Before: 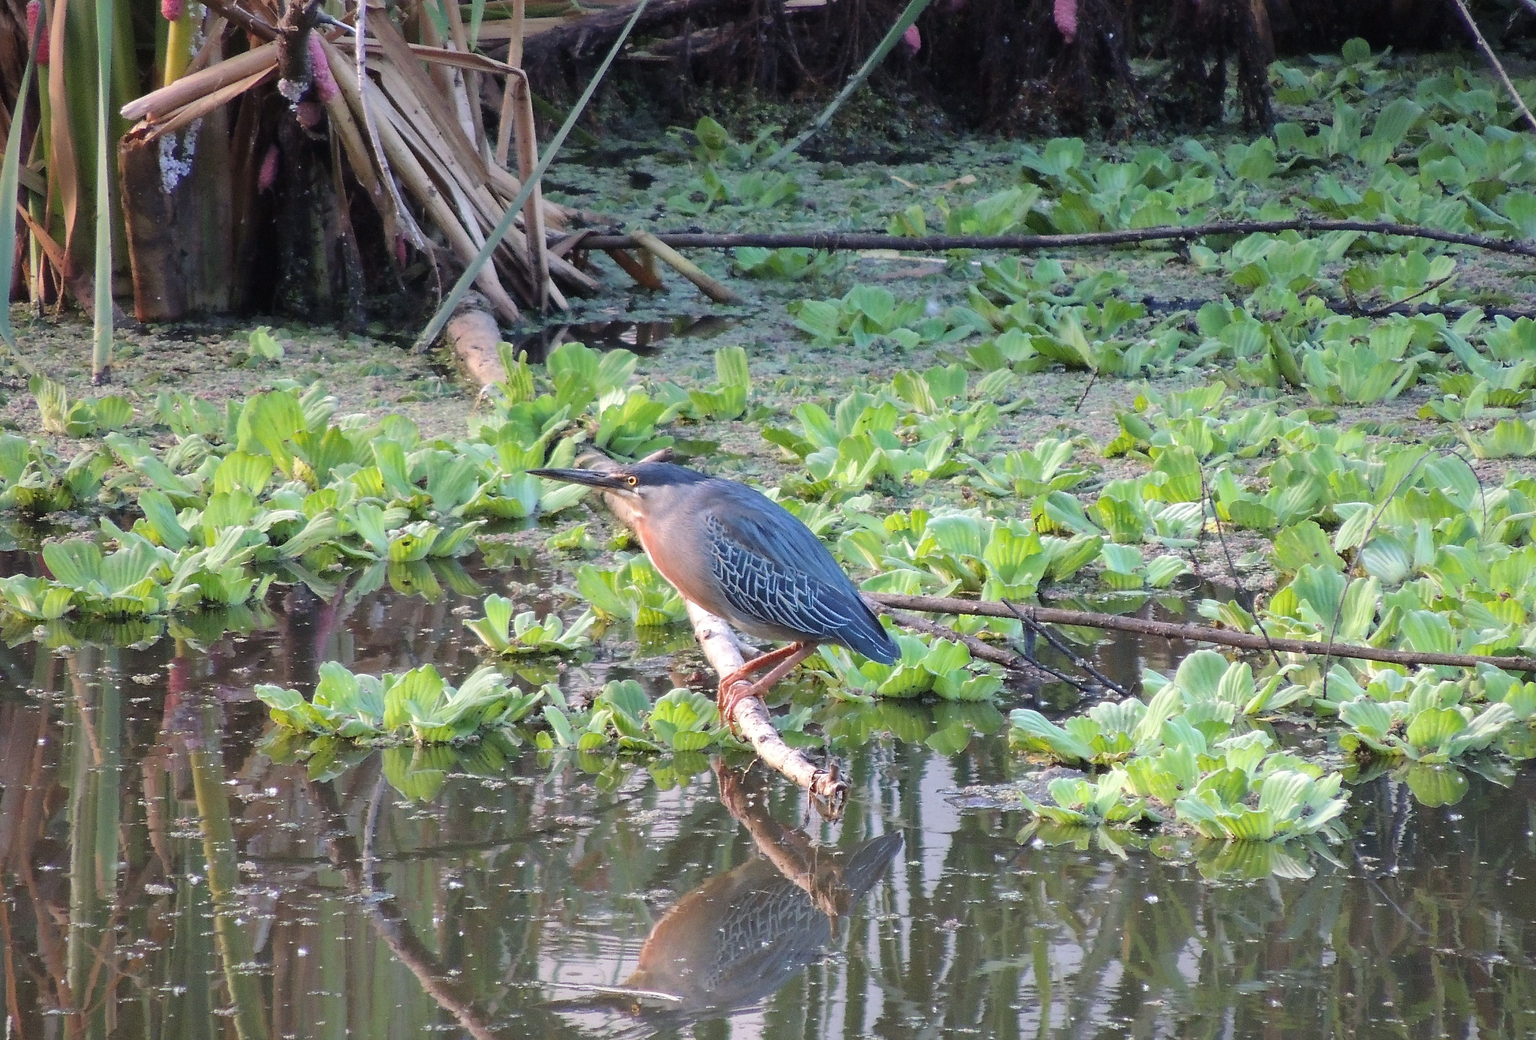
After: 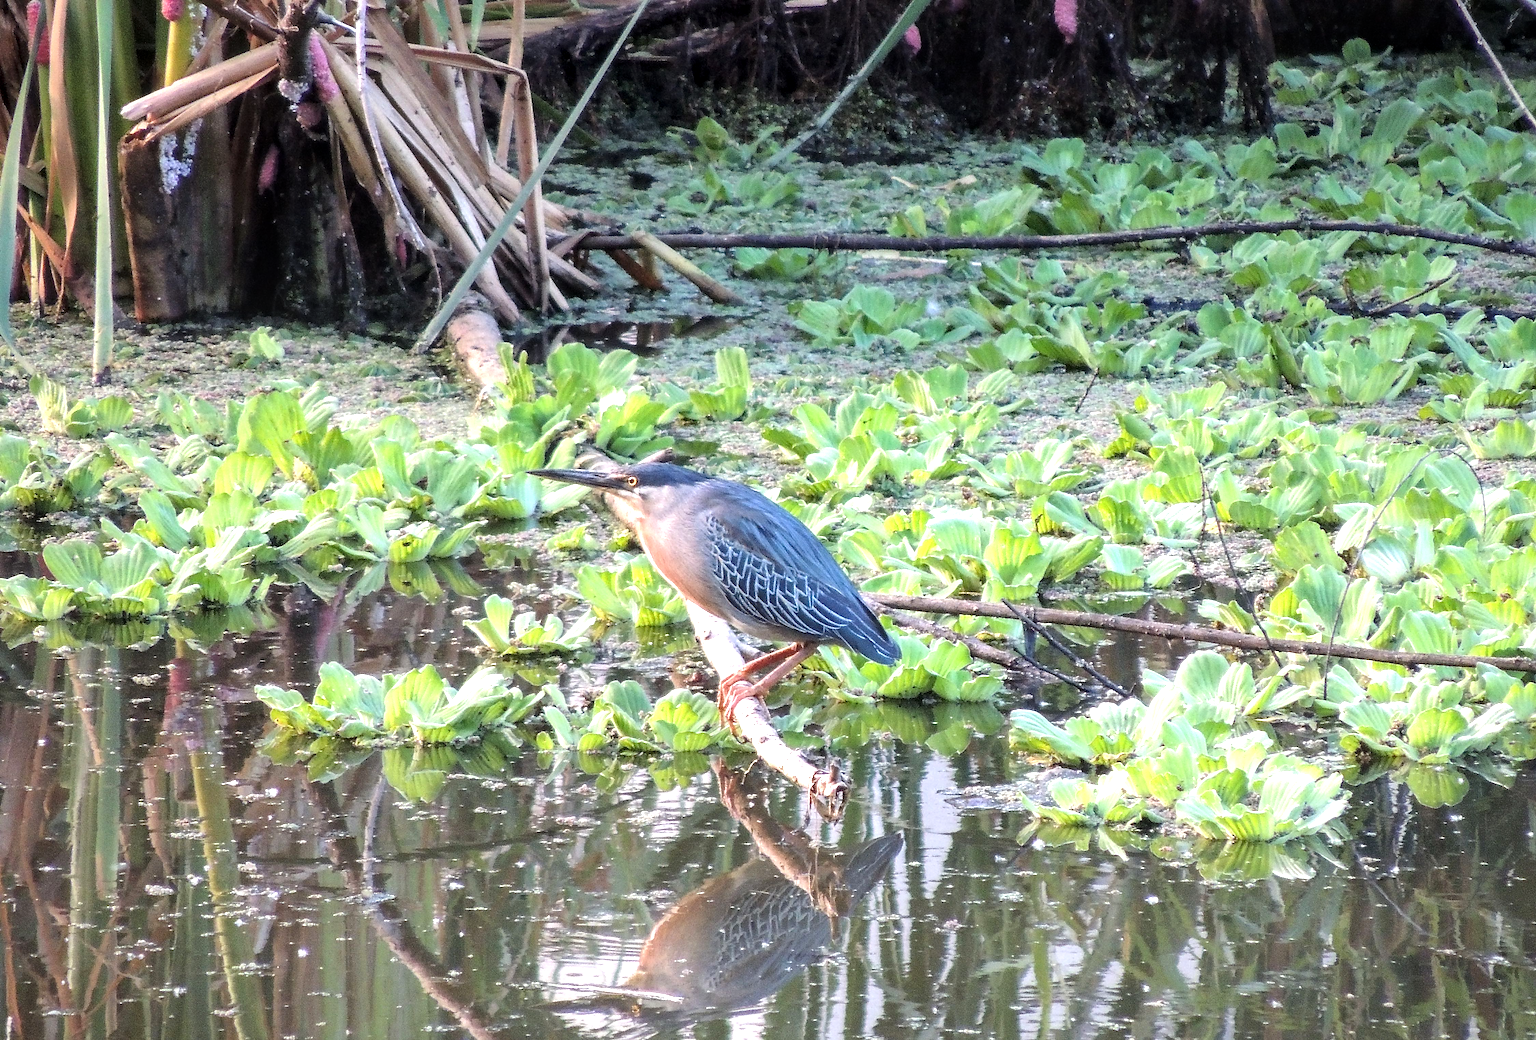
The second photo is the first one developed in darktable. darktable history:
local contrast: detail 130%
tone equalizer: -8 EV -0.728 EV, -7 EV -0.713 EV, -6 EV -0.581 EV, -5 EV -0.372 EV, -3 EV 0.392 EV, -2 EV 0.6 EV, -1 EV 0.685 EV, +0 EV 0.759 EV
